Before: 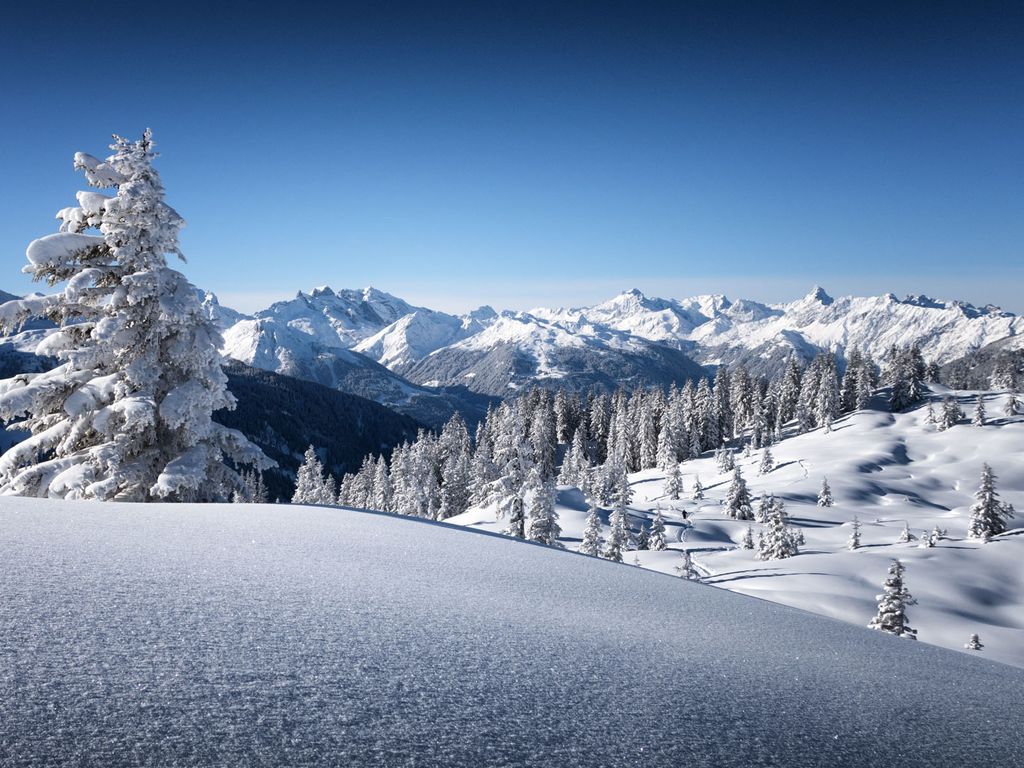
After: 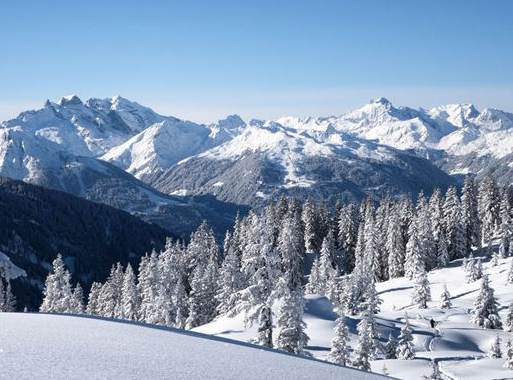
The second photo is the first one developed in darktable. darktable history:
crop: left 24.697%, top 24.891%, right 25.184%, bottom 25.575%
